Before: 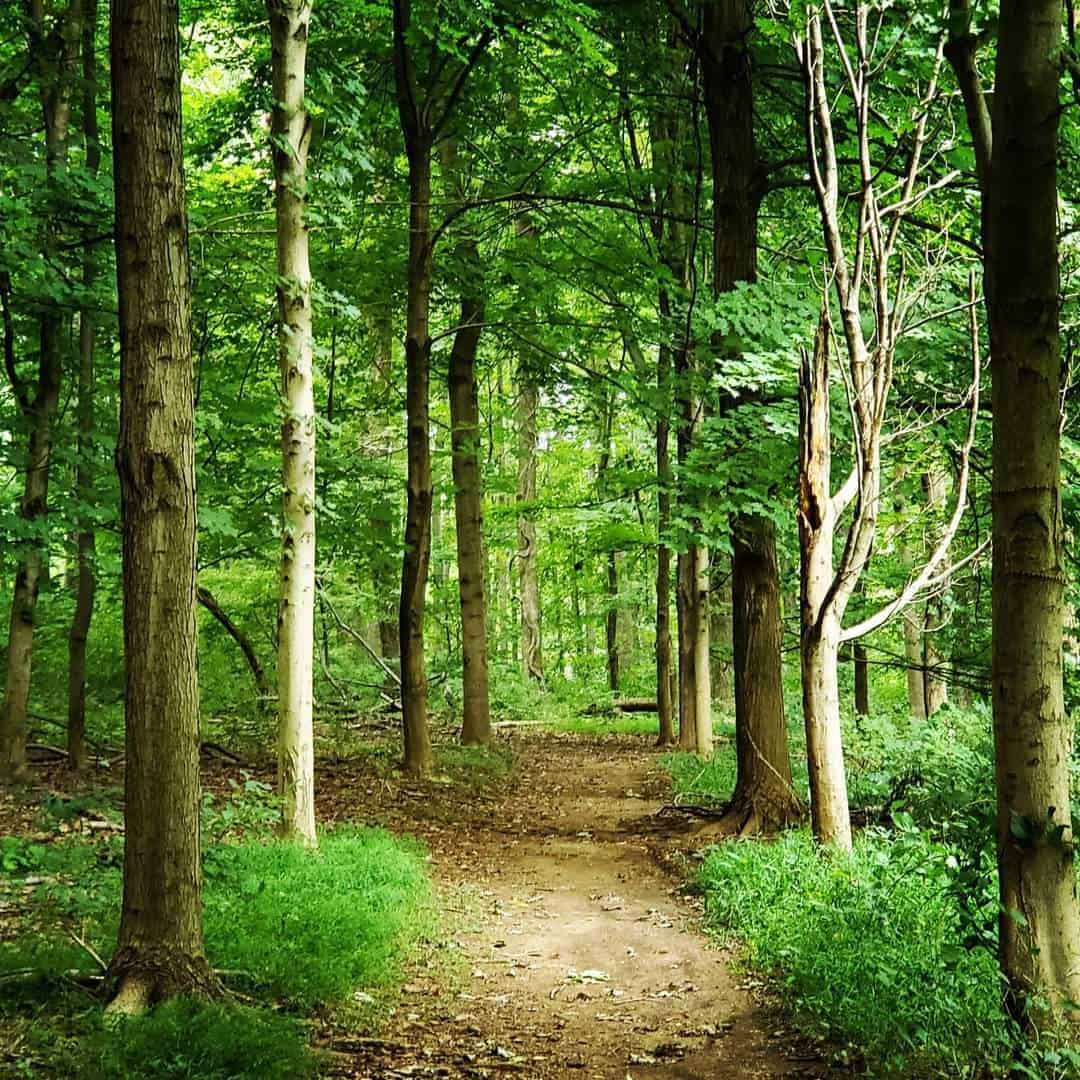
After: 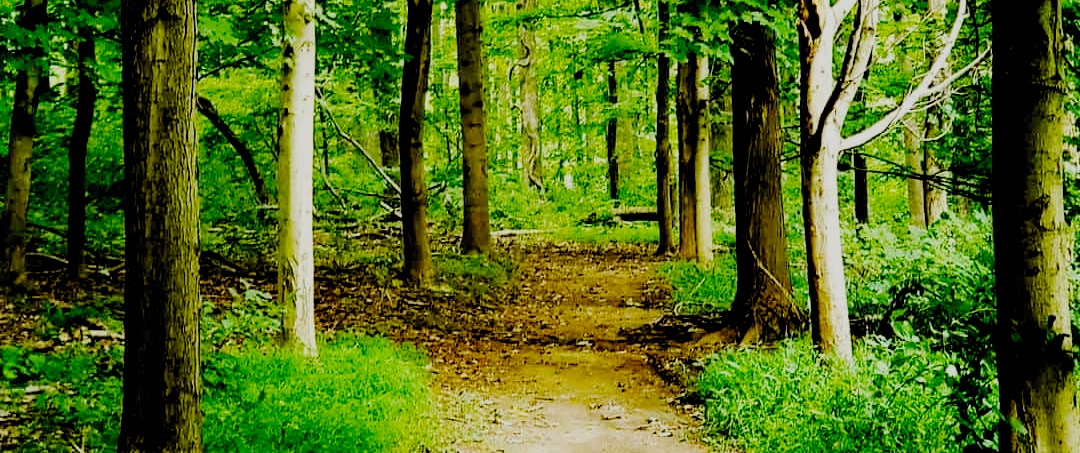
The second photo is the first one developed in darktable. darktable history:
color balance rgb: perceptual saturation grading › global saturation 25%, global vibrance 20%
filmic rgb: black relative exposure -2.85 EV, white relative exposure 4.56 EV, hardness 1.77, contrast 1.25, preserve chrominance no, color science v5 (2021)
crop: top 45.551%, bottom 12.262%
